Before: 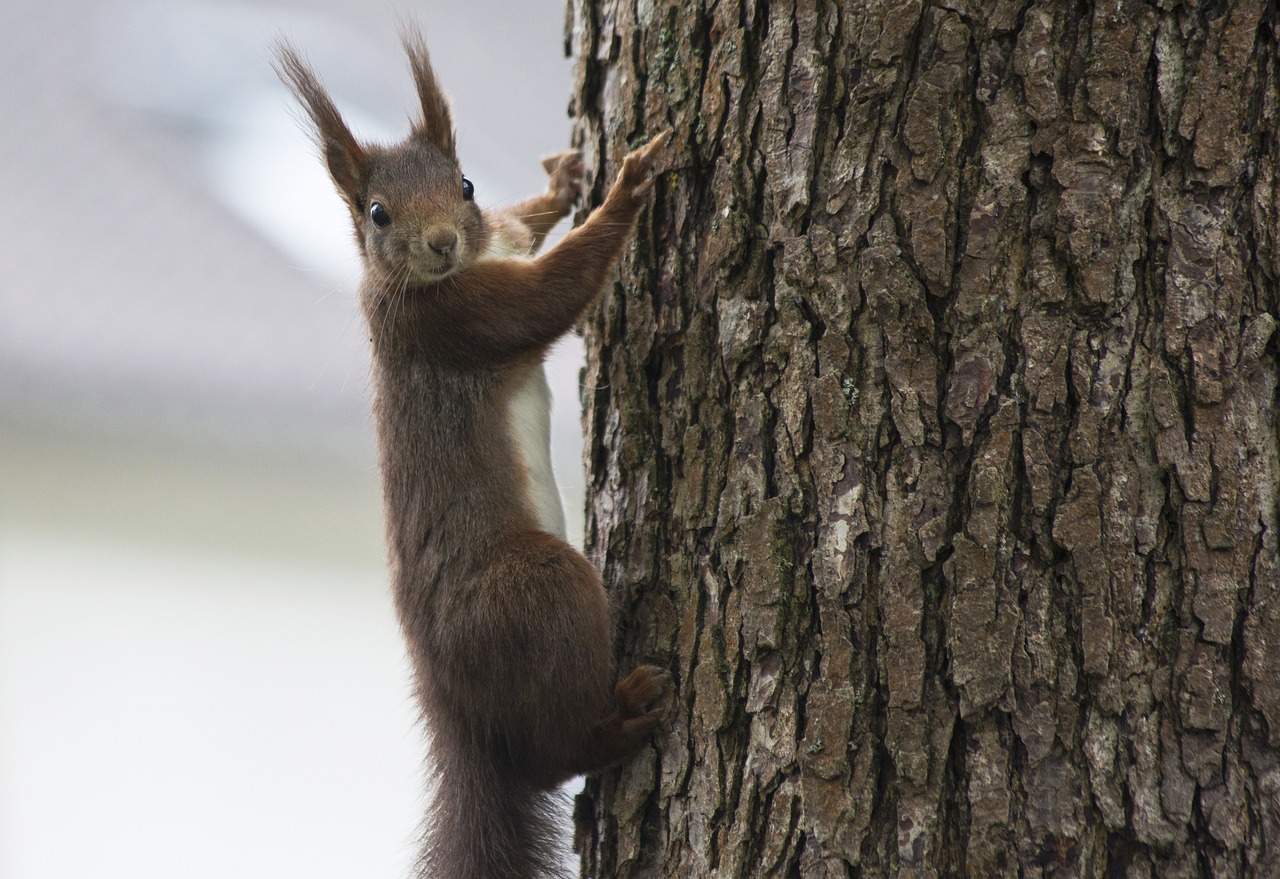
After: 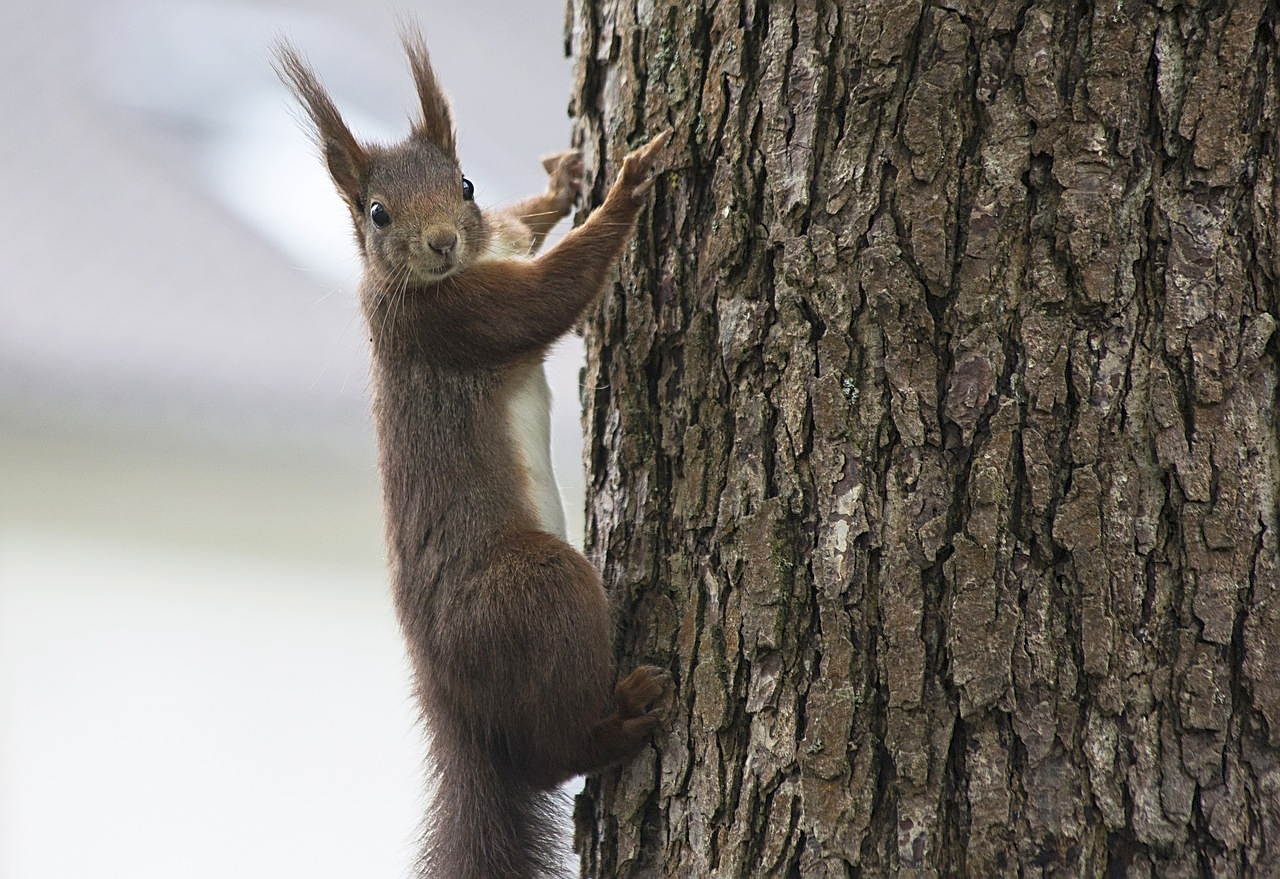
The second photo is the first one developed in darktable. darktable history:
contrast brightness saturation: contrast 0.05, brightness 0.06, saturation 0.01
sharpen: on, module defaults
